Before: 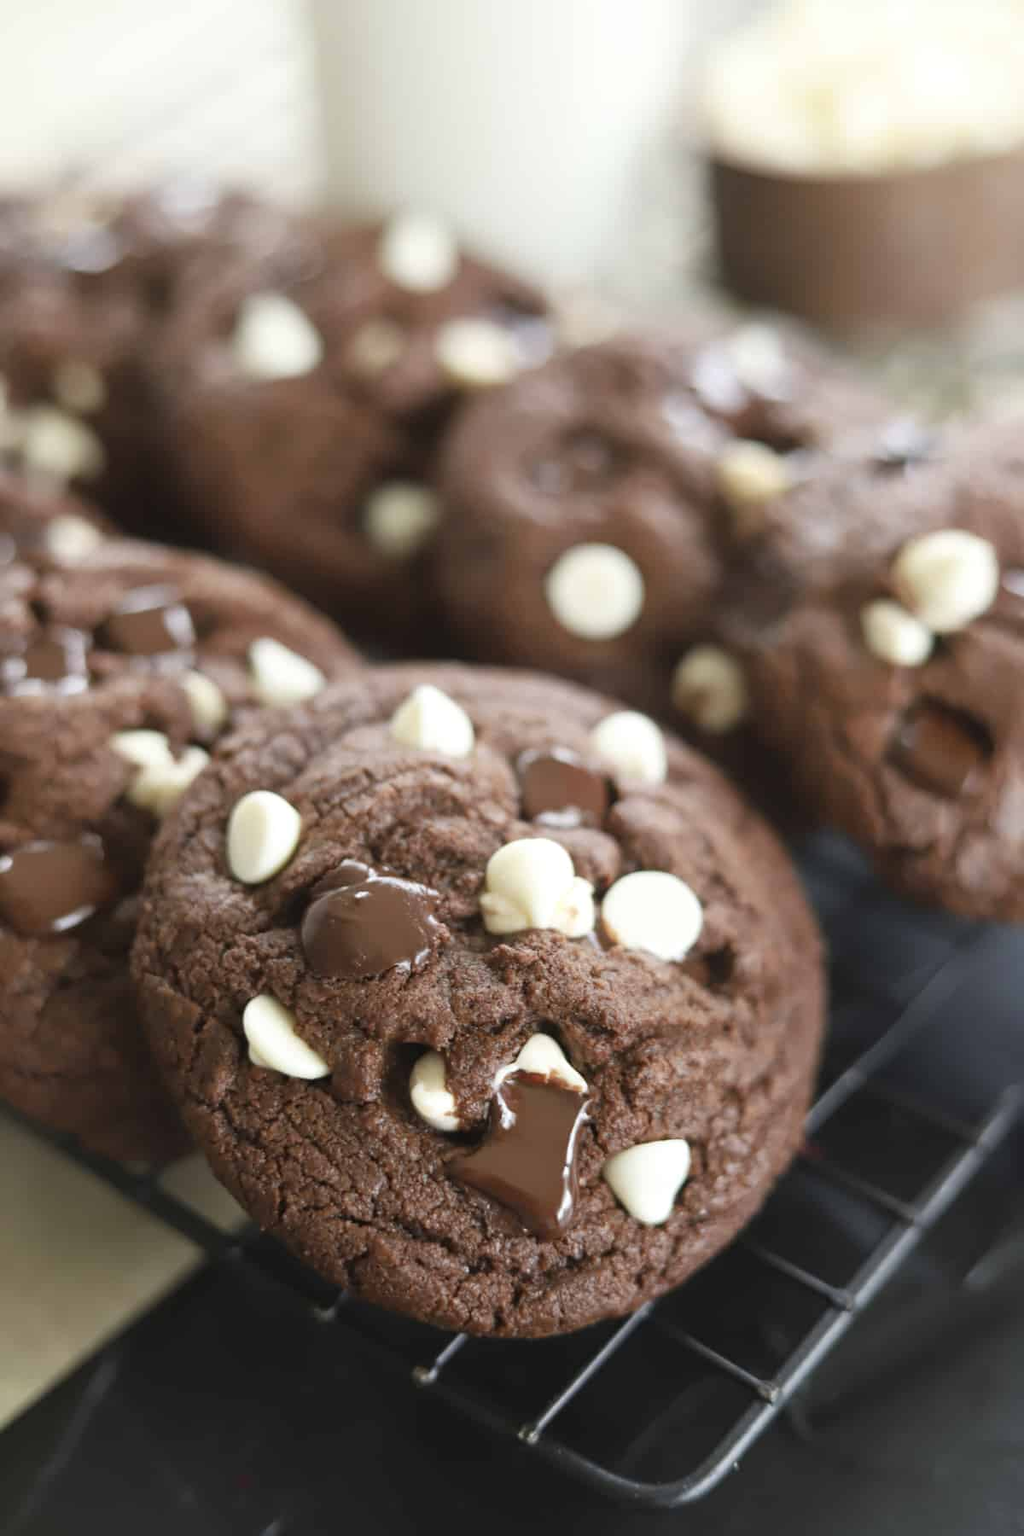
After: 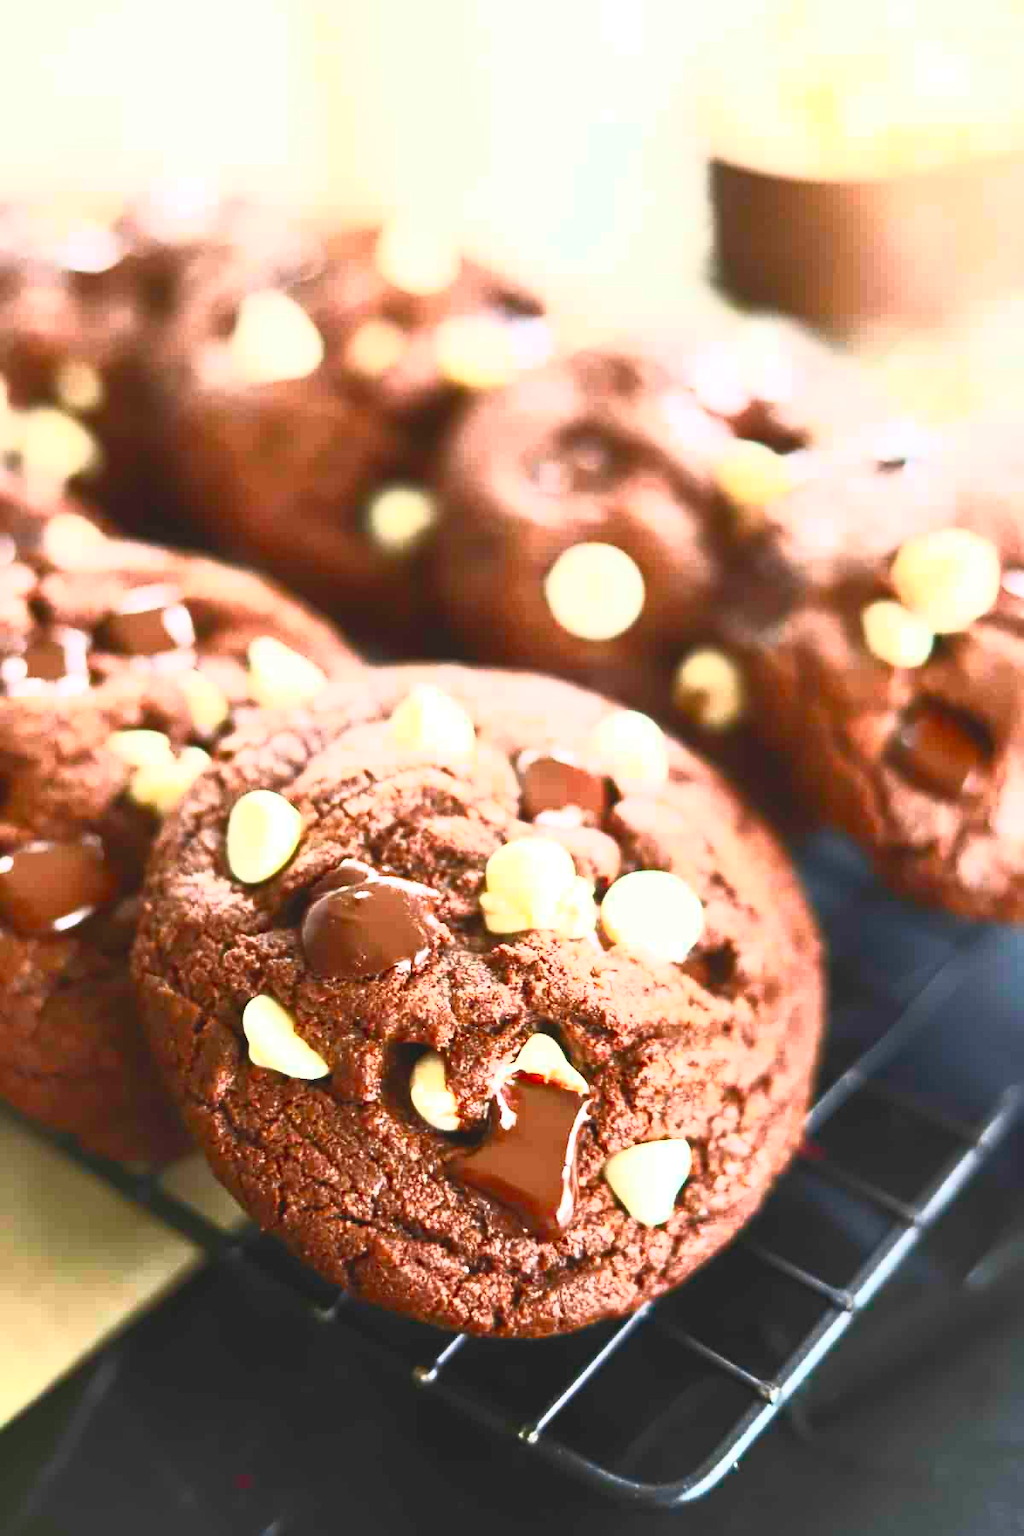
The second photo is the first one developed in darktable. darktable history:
color zones: curves: ch0 [(0, 0.5) (0.143, 0.5) (0.286, 0.5) (0.429, 0.5) (0.571, 0.5) (0.714, 0.476) (0.857, 0.5) (1, 0.5)]; ch2 [(0, 0.5) (0.143, 0.5) (0.286, 0.5) (0.429, 0.5) (0.571, 0.5) (0.714, 0.487) (0.857, 0.5) (1, 0.5)]
contrast brightness saturation: contrast 0.991, brightness 0.988, saturation 0.987
